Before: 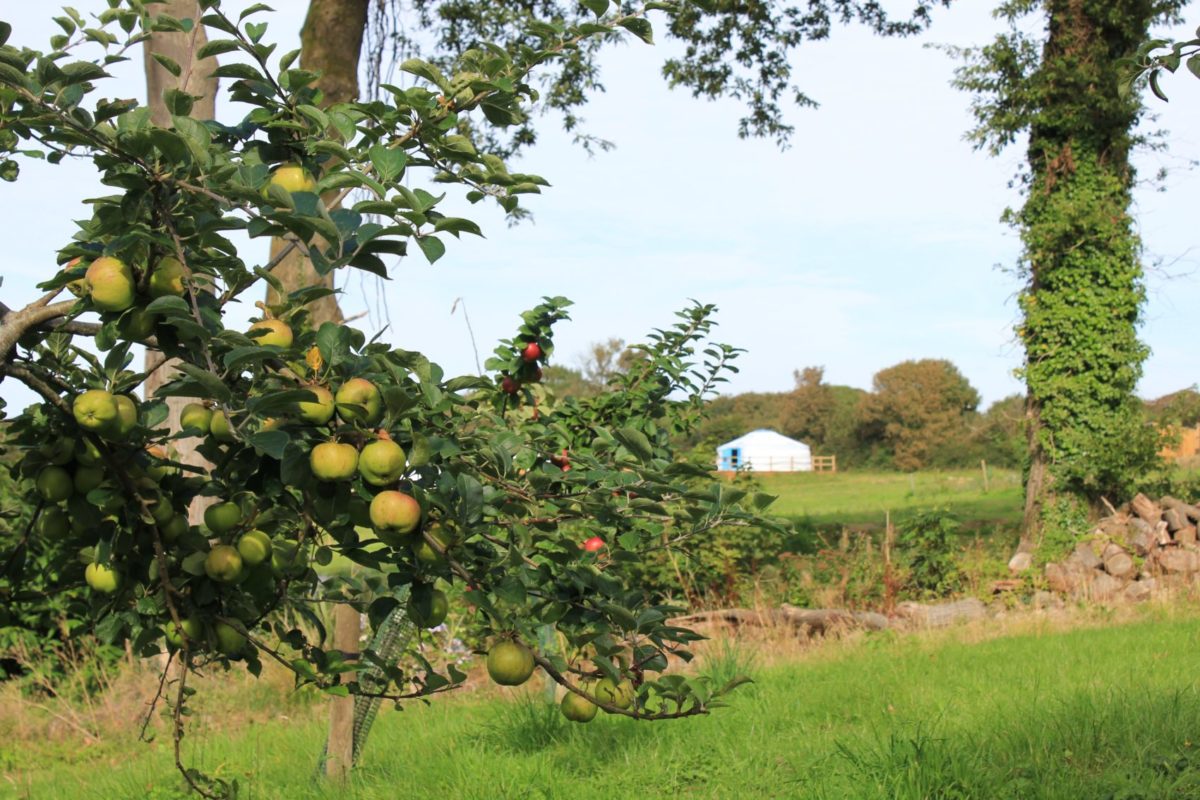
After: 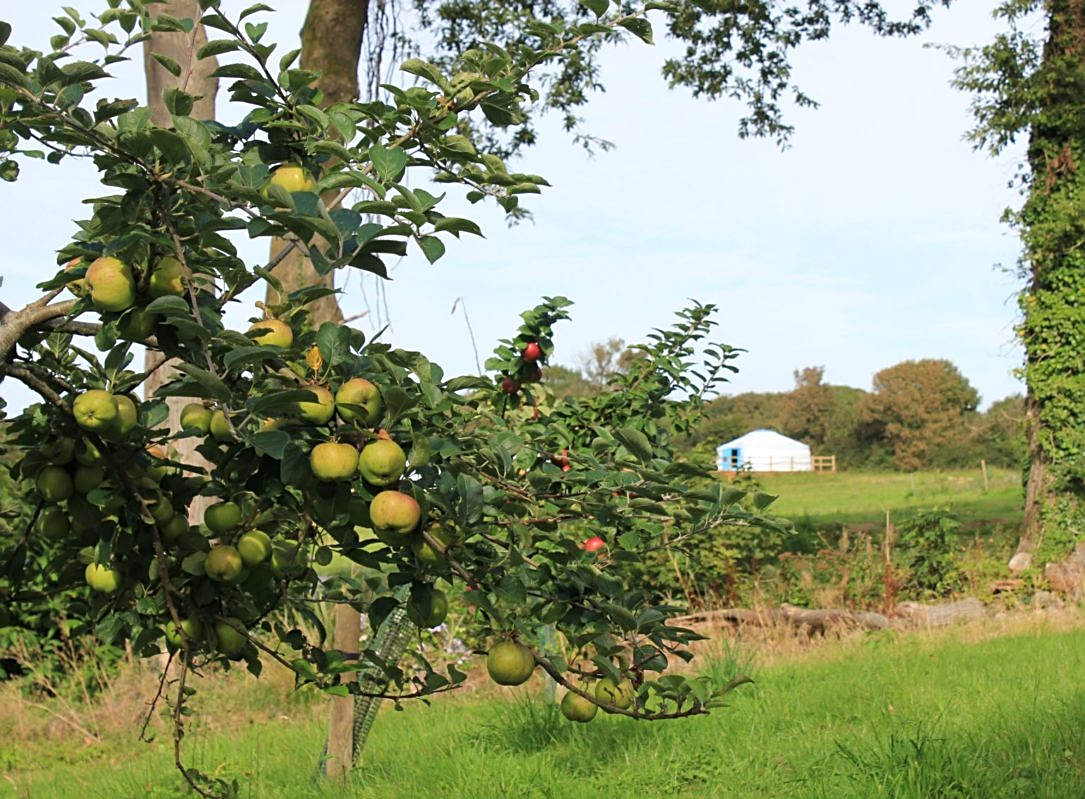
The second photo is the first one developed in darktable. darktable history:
crop: right 9.509%, bottom 0.031%
sharpen: radius 1.967
